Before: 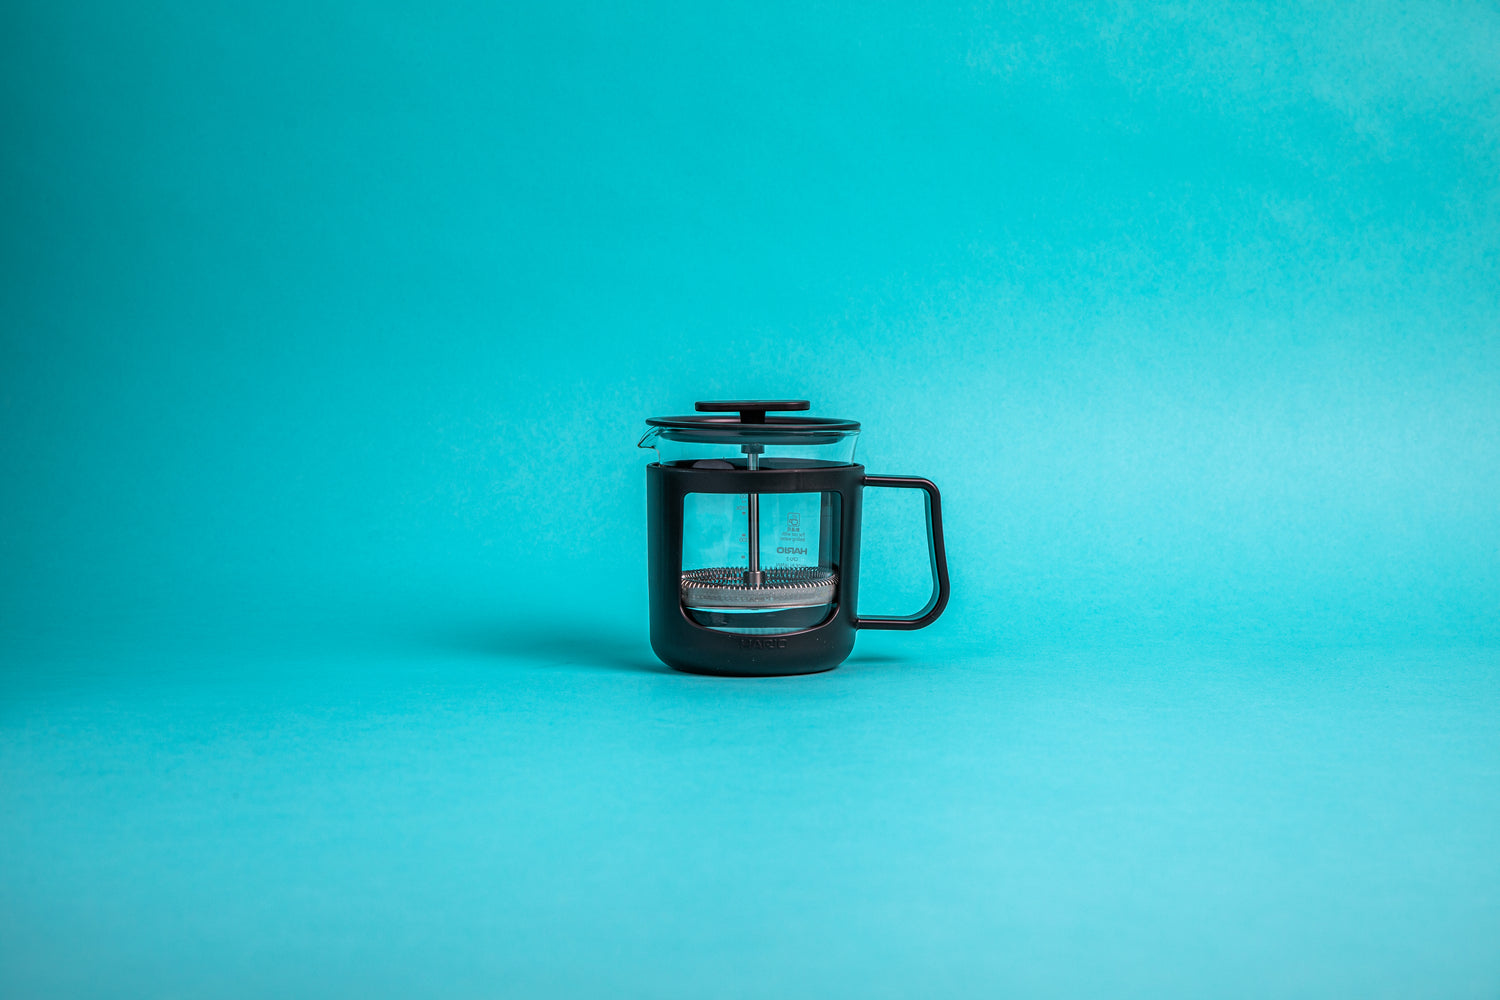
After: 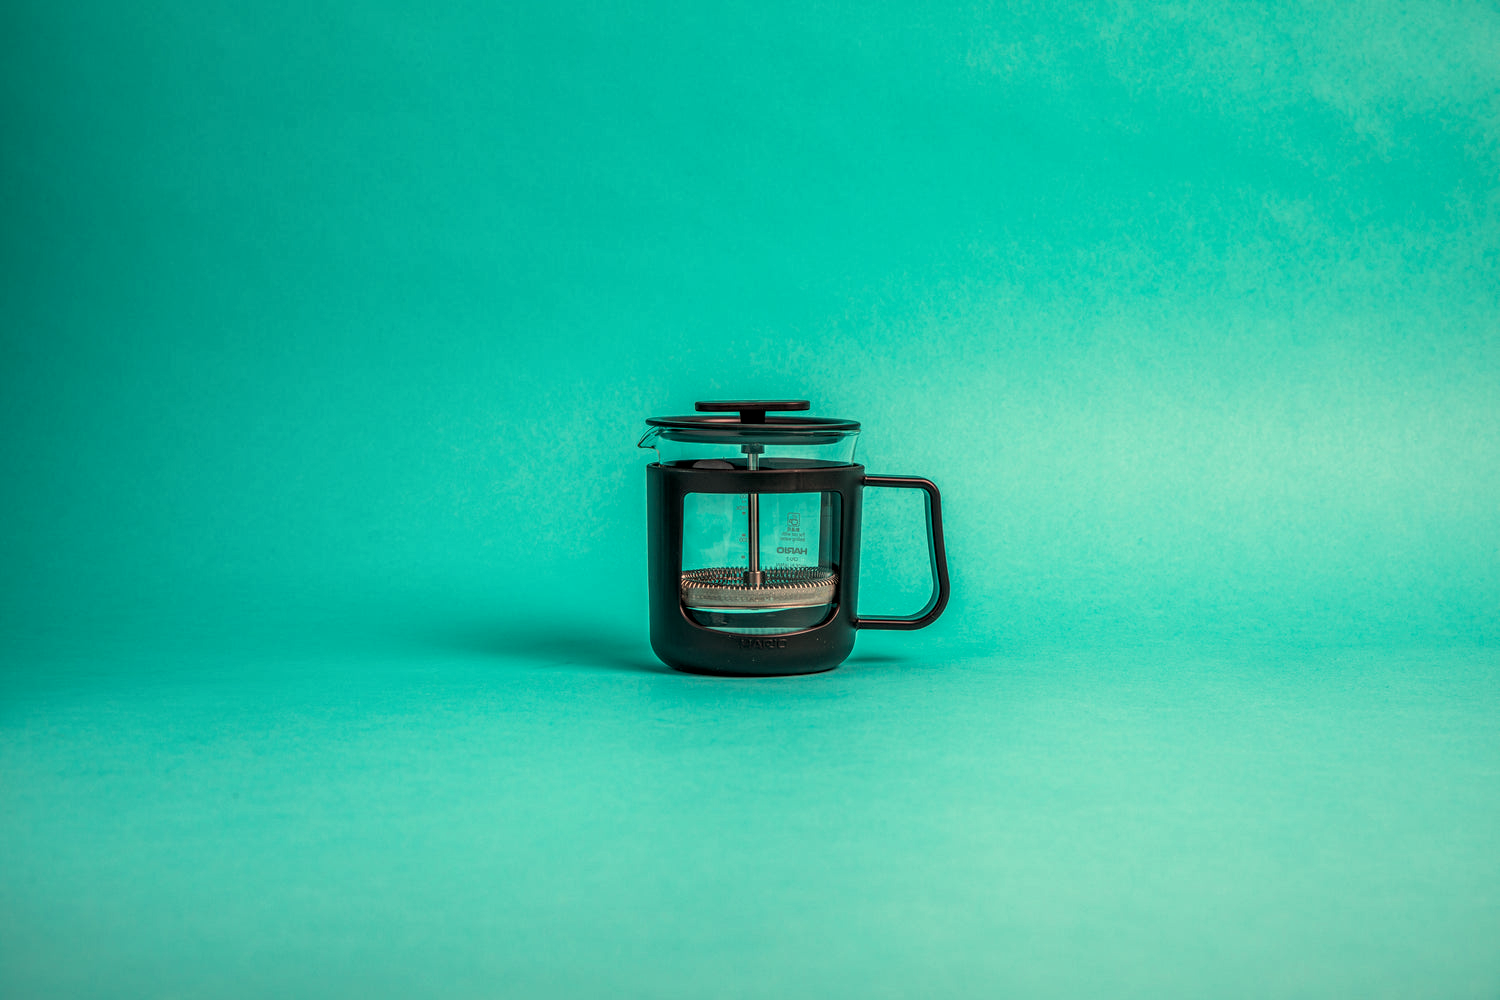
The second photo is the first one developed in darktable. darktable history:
local contrast: detail 130%
white balance: red 1.138, green 0.996, blue 0.812
